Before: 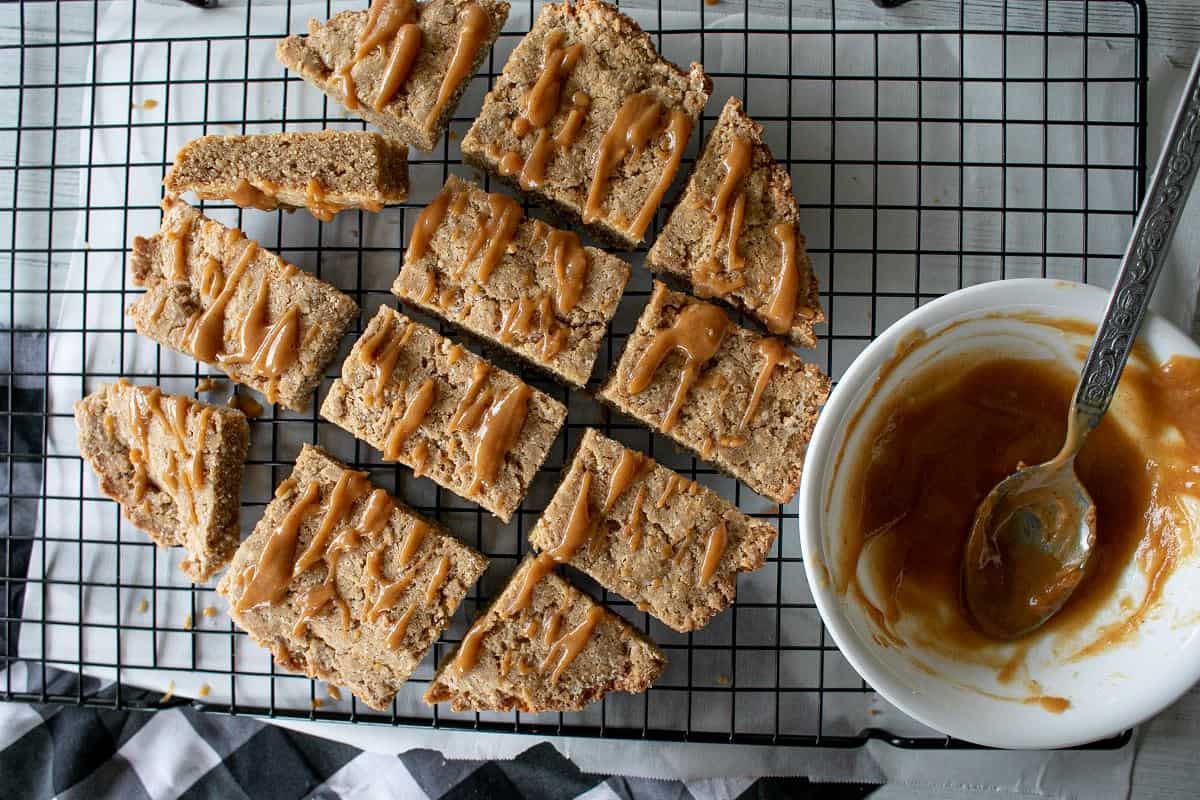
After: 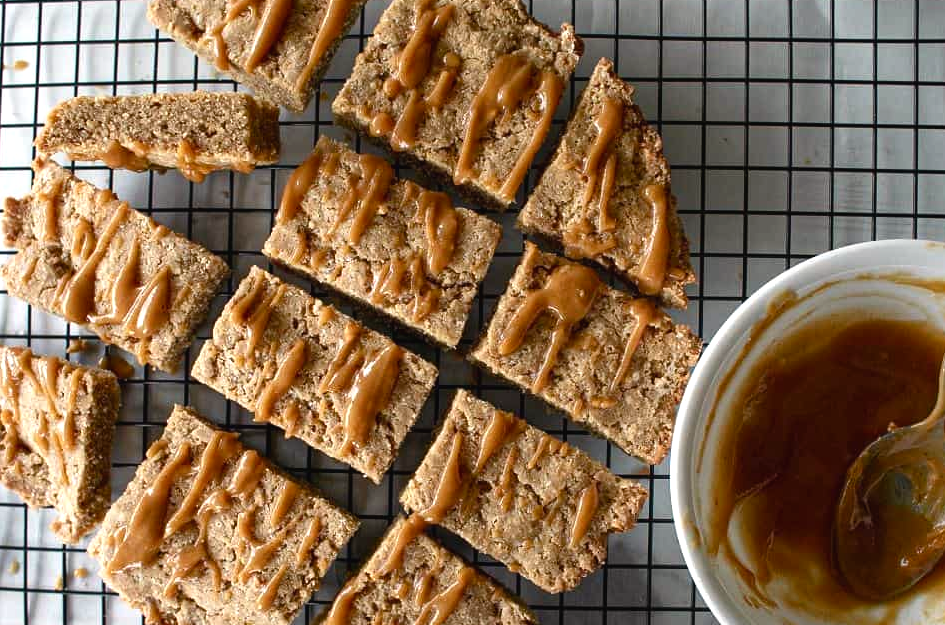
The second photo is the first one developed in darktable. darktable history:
crop and rotate: left 10.77%, top 5.1%, right 10.41%, bottom 16.76%
color balance rgb: shadows lift › chroma 1%, shadows lift › hue 28.8°, power › hue 60°, highlights gain › chroma 1%, highlights gain › hue 60°, global offset › luminance 0.25%, perceptual saturation grading › highlights -20%, perceptual saturation grading › shadows 20%, perceptual brilliance grading › highlights 10%, perceptual brilliance grading › shadows -5%, global vibrance 19.67%
